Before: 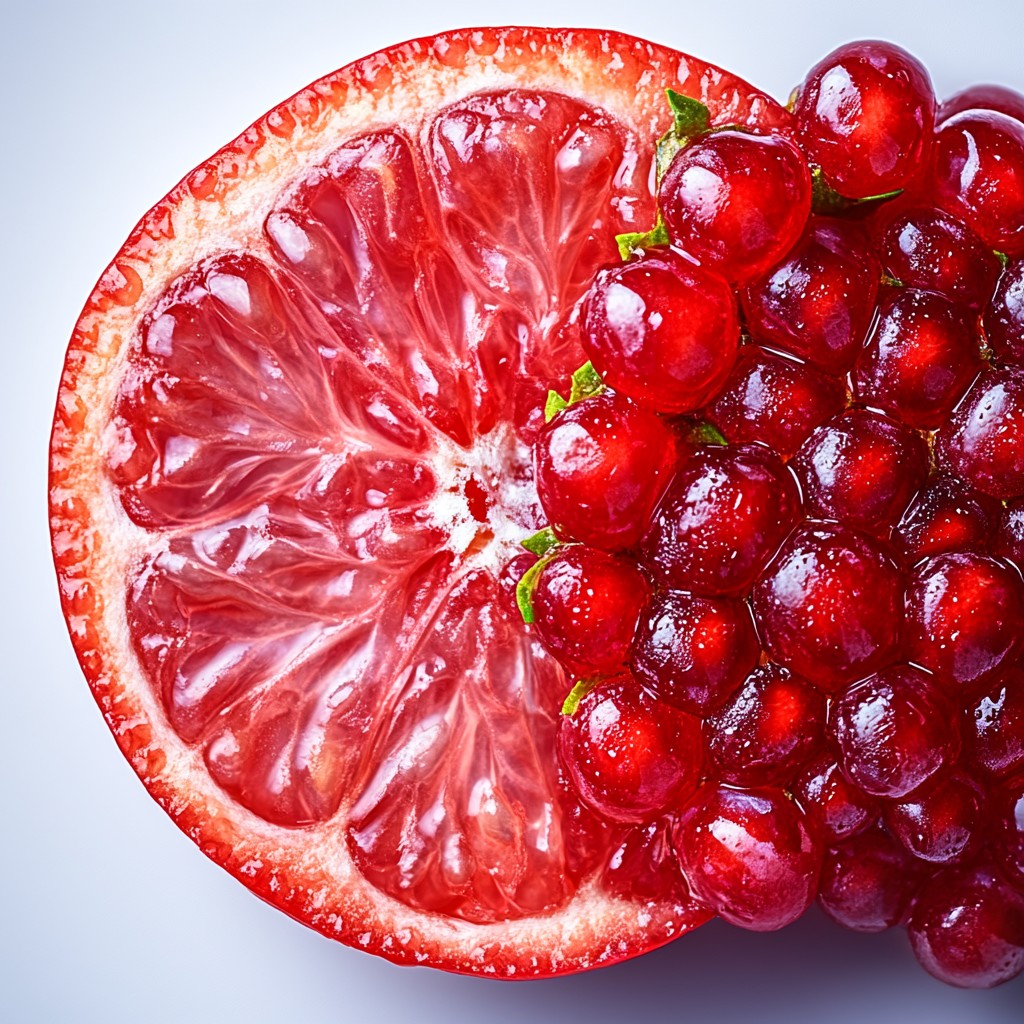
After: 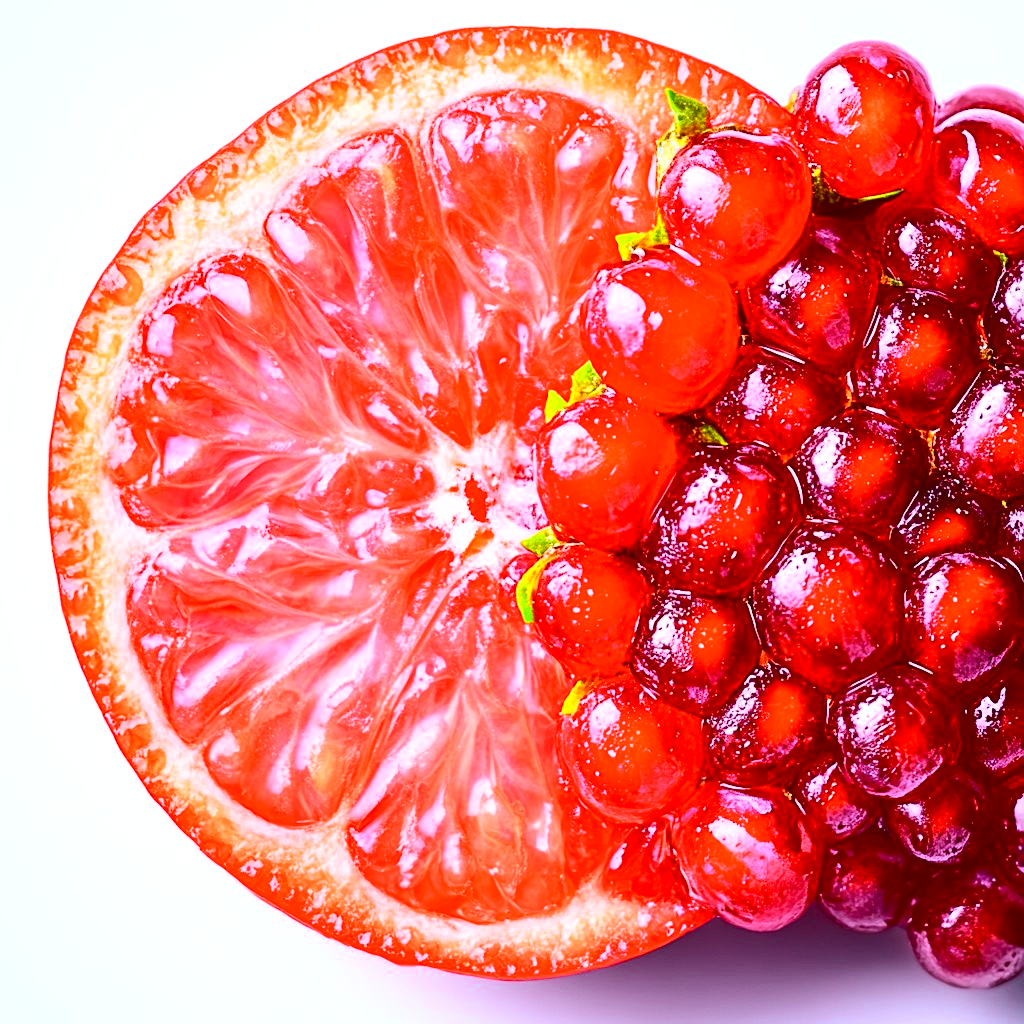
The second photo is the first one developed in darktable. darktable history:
base curve: curves: ch0 [(0, 0) (0.018, 0.026) (0.143, 0.37) (0.33, 0.731) (0.458, 0.853) (0.735, 0.965) (0.905, 0.986) (1, 1)]
color zones: curves: ch0 [(0.068, 0.464) (0.25, 0.5) (0.48, 0.508) (0.75, 0.536) (0.886, 0.476) (0.967, 0.456)]; ch1 [(0.066, 0.456) (0.25, 0.5) (0.616, 0.508) (0.746, 0.56) (0.934, 0.444)]
tone curve: curves: ch0 [(0, 0.023) (0.103, 0.087) (0.295, 0.297) (0.445, 0.531) (0.553, 0.665) (0.735, 0.843) (0.994, 1)]; ch1 [(0, 0) (0.414, 0.395) (0.447, 0.447) (0.485, 0.495) (0.512, 0.523) (0.542, 0.581) (0.581, 0.632) (0.646, 0.715) (1, 1)]; ch2 [(0, 0) (0.369, 0.388) (0.449, 0.431) (0.478, 0.471) (0.516, 0.517) (0.579, 0.624) (0.674, 0.775) (1, 1)], color space Lab, independent channels, preserve colors none
